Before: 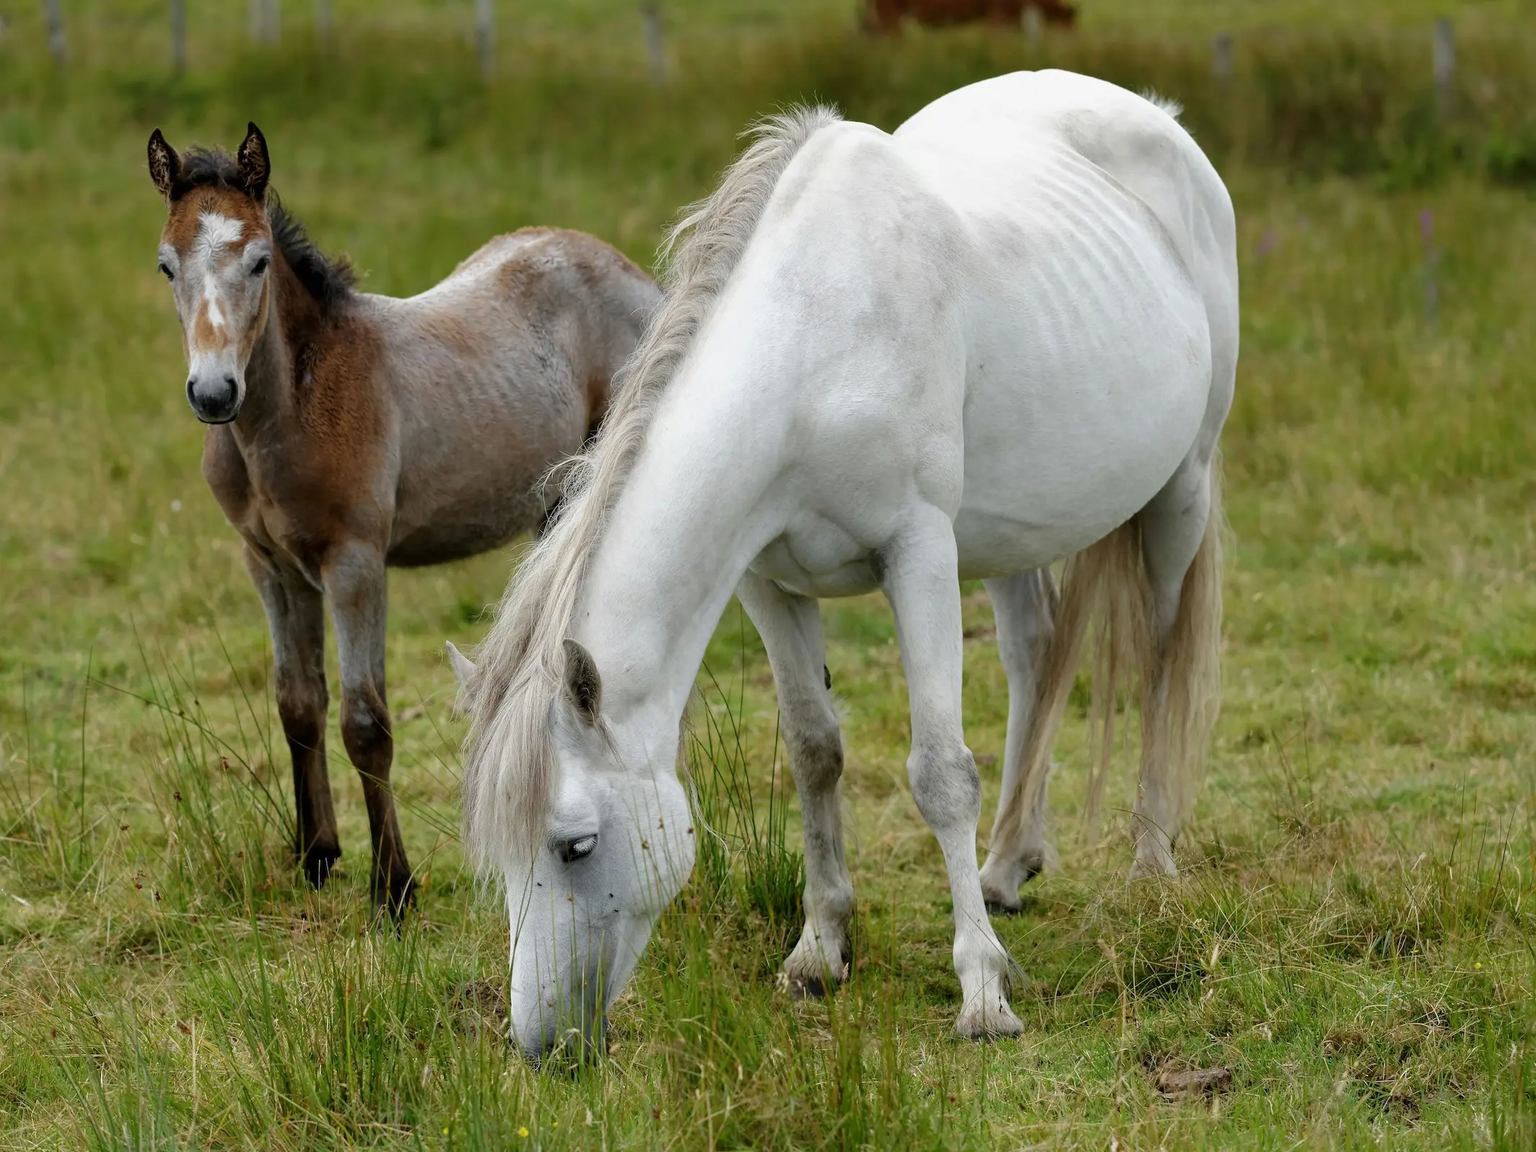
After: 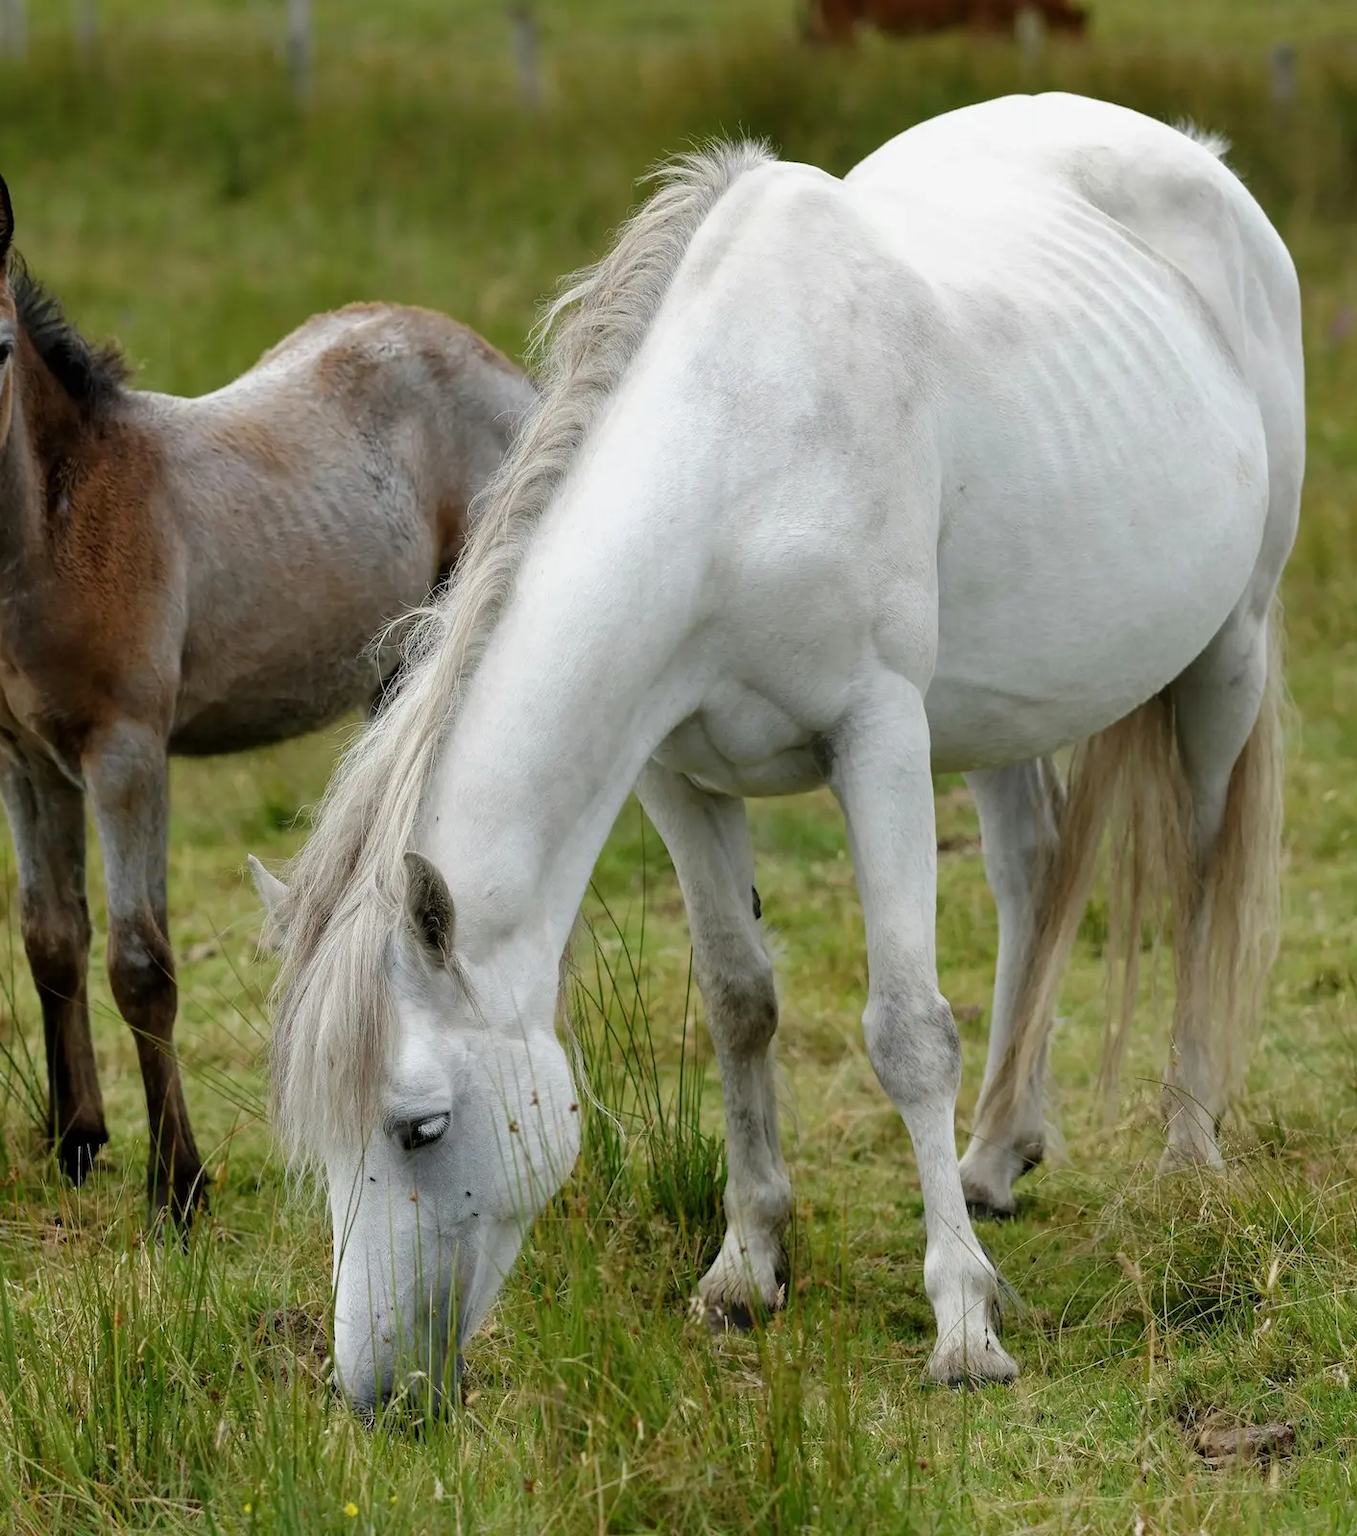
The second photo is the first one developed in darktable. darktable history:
crop: left 16.949%, right 16.756%
